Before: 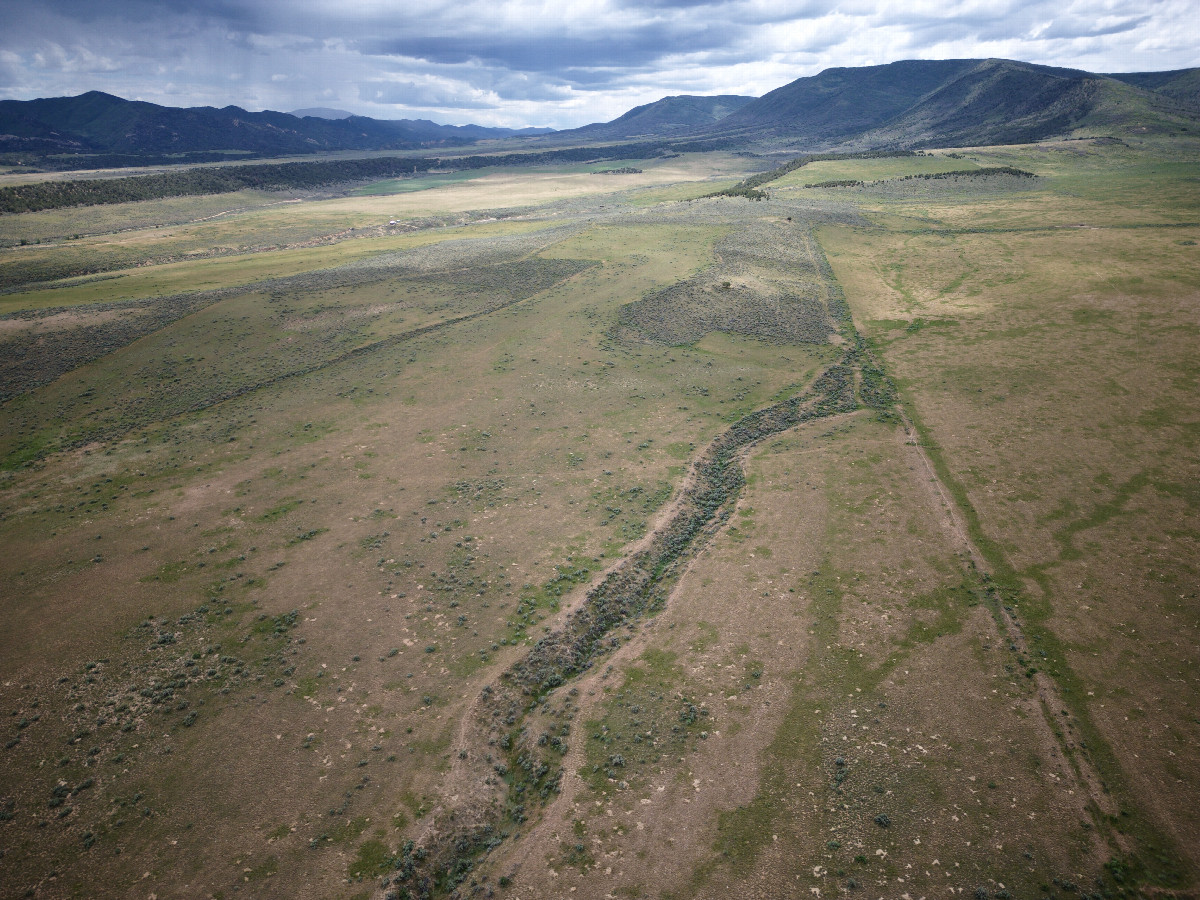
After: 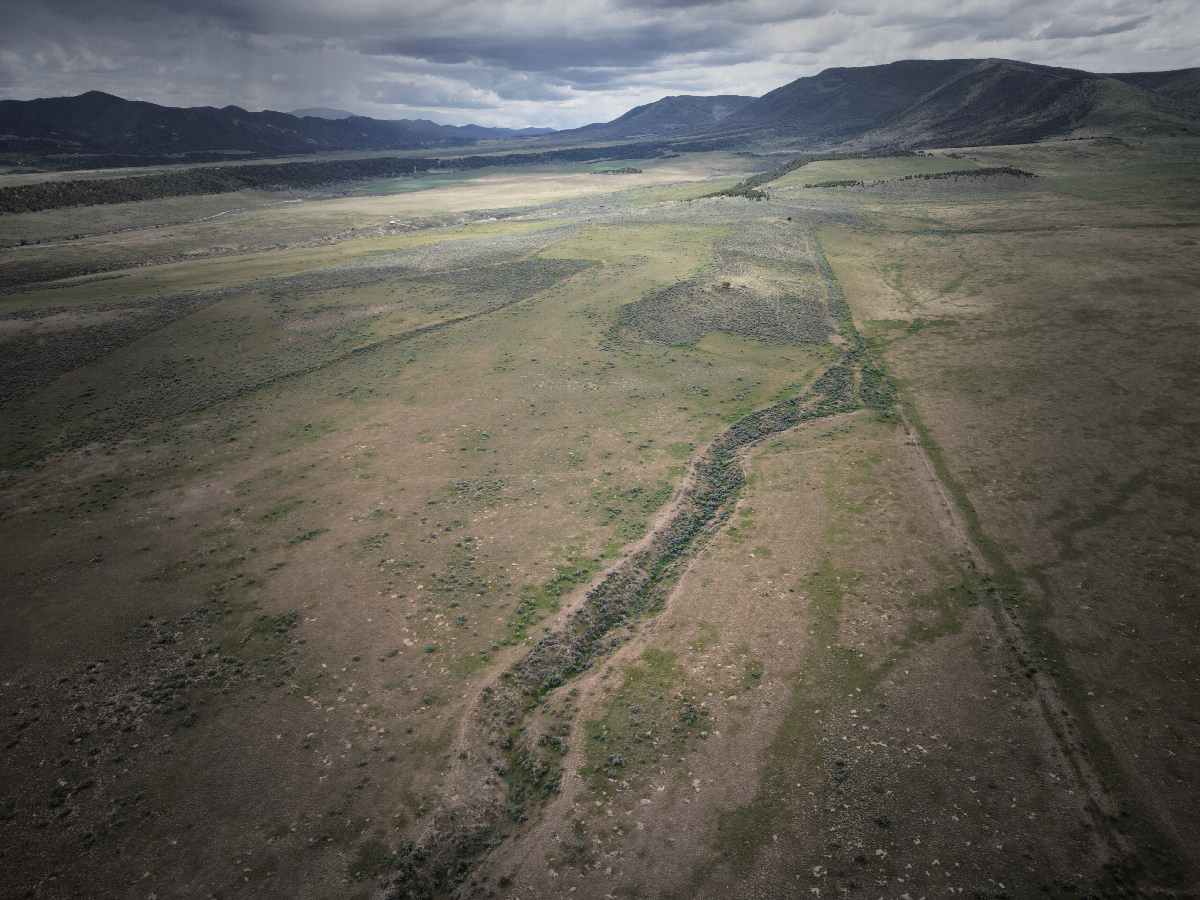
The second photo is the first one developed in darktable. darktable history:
vignetting: fall-off start 39.82%, fall-off radius 40.76%
